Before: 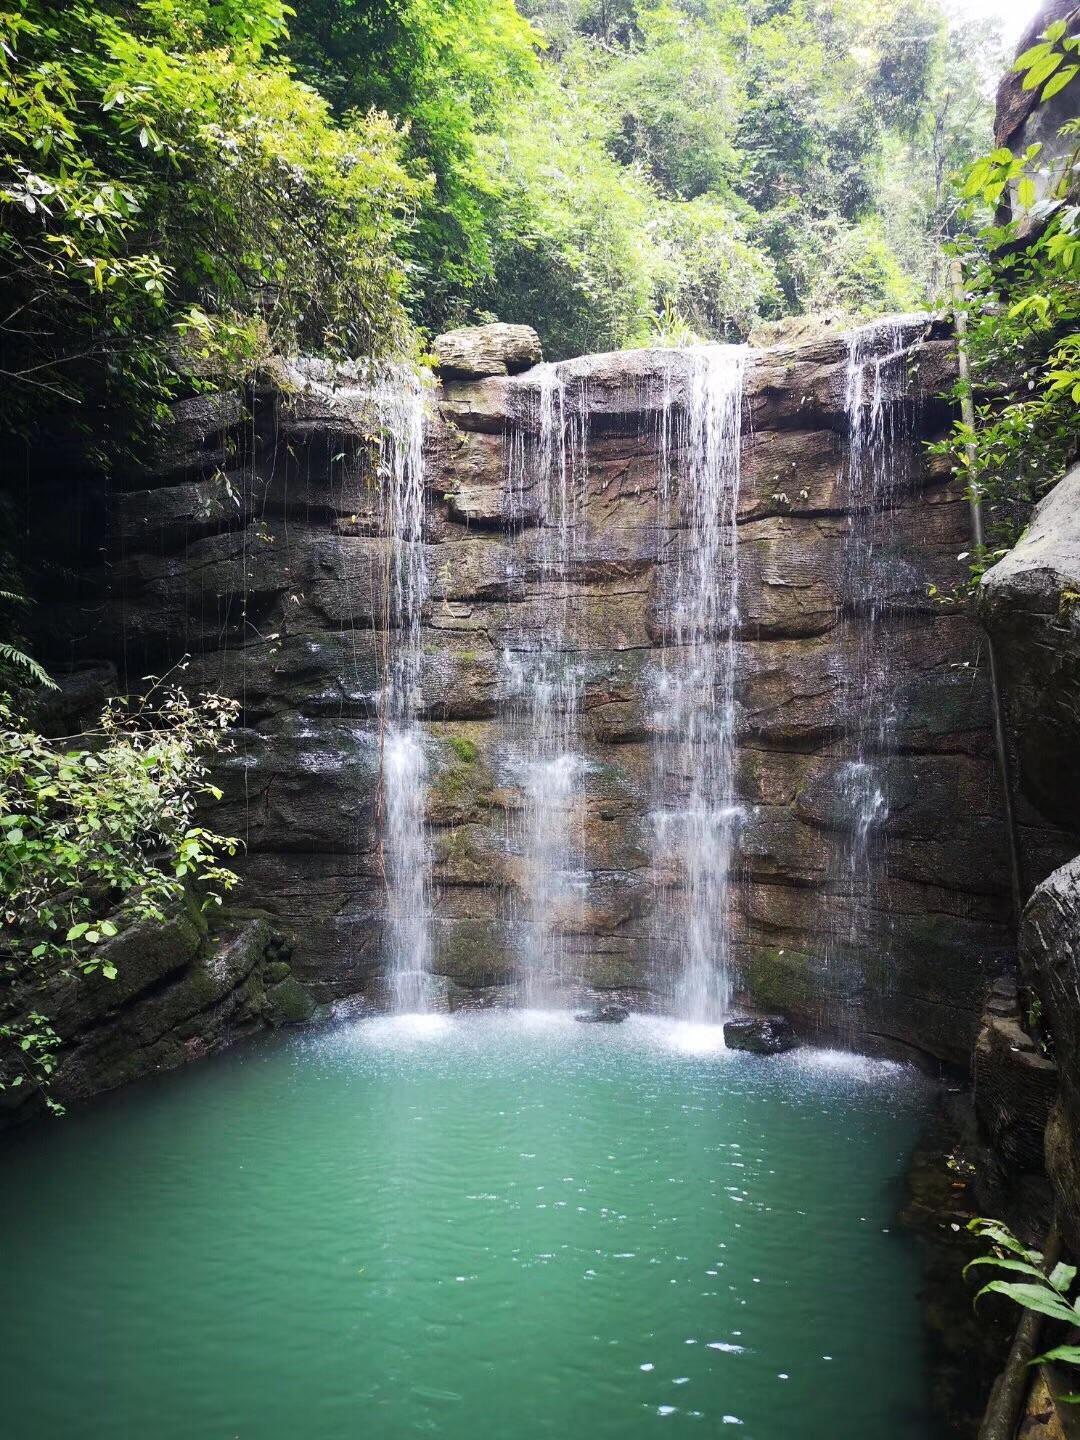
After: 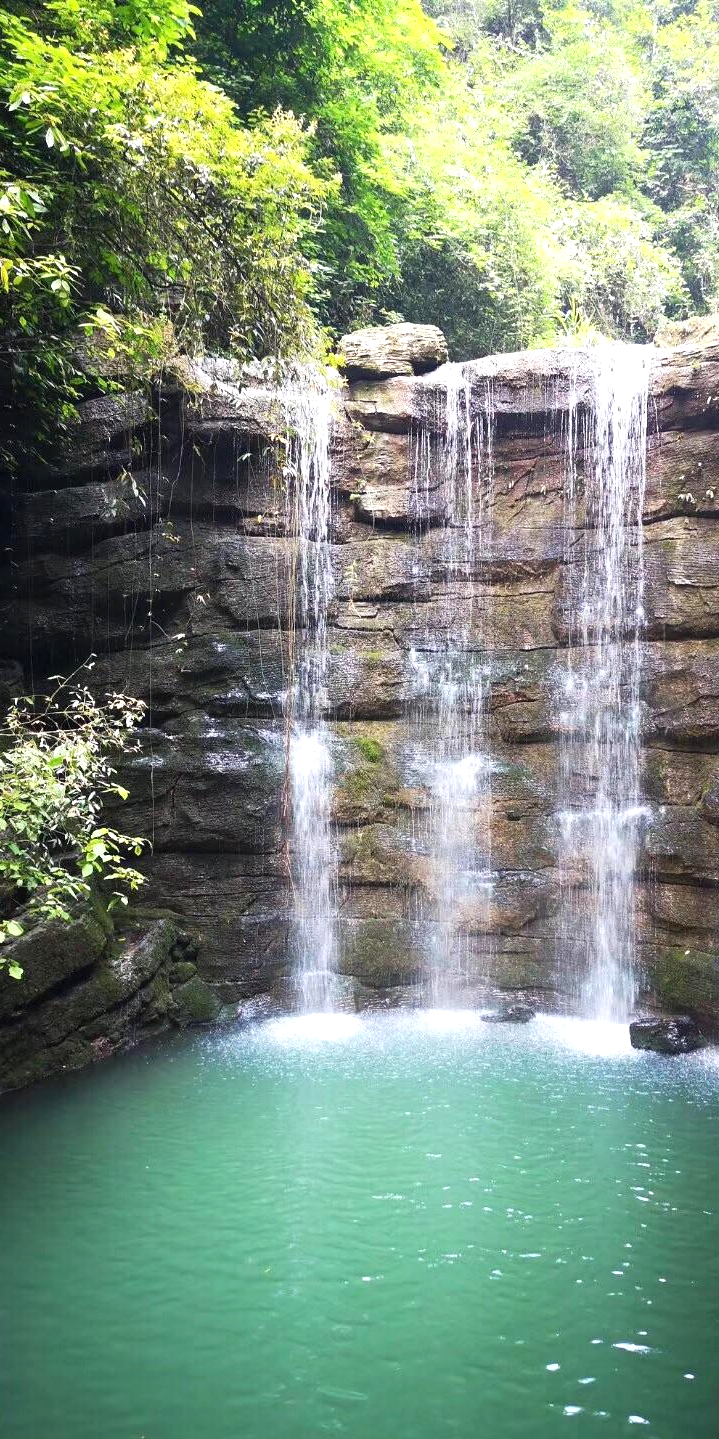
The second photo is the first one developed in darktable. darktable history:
crop and rotate: left 8.786%, right 24.548%
exposure: exposure 0.485 EV, compensate highlight preservation false
